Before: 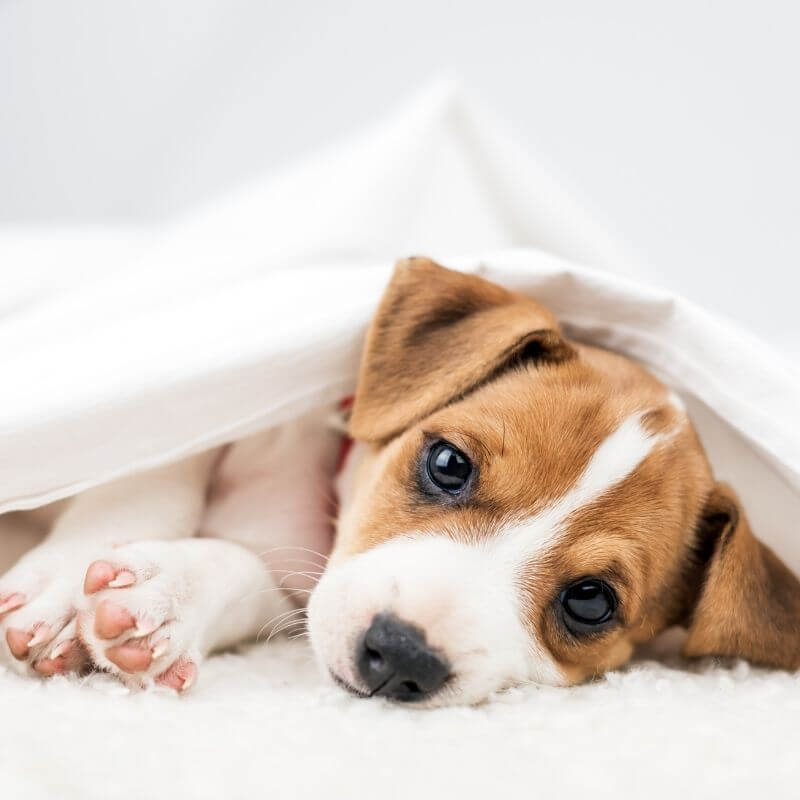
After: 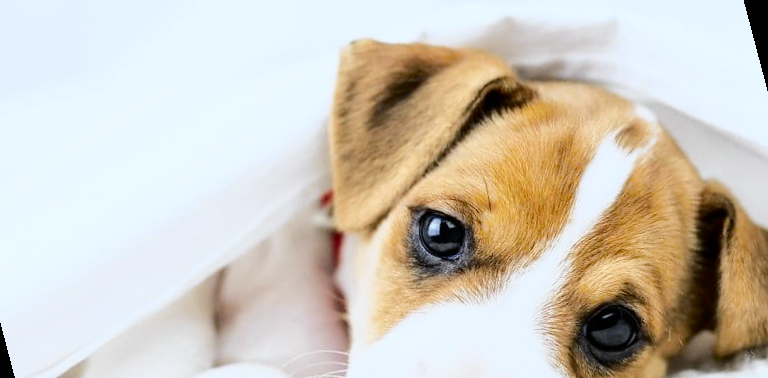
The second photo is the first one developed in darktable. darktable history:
crop and rotate: left 1.814%, top 12.818%, right 0.25%, bottom 9.225%
rotate and perspective: rotation -14.8°, crop left 0.1, crop right 0.903, crop top 0.25, crop bottom 0.748
white balance: red 0.924, blue 1.095
tone curve: curves: ch0 [(0, 0) (0.136, 0.071) (0.346, 0.366) (0.489, 0.573) (0.66, 0.748) (0.858, 0.926) (1, 0.977)]; ch1 [(0, 0) (0.353, 0.344) (0.45, 0.46) (0.498, 0.498) (0.521, 0.512) (0.563, 0.559) (0.592, 0.605) (0.641, 0.673) (1, 1)]; ch2 [(0, 0) (0.333, 0.346) (0.375, 0.375) (0.424, 0.43) (0.476, 0.492) (0.502, 0.502) (0.524, 0.531) (0.579, 0.61) (0.612, 0.644) (0.641, 0.722) (1, 1)], color space Lab, independent channels, preserve colors none
